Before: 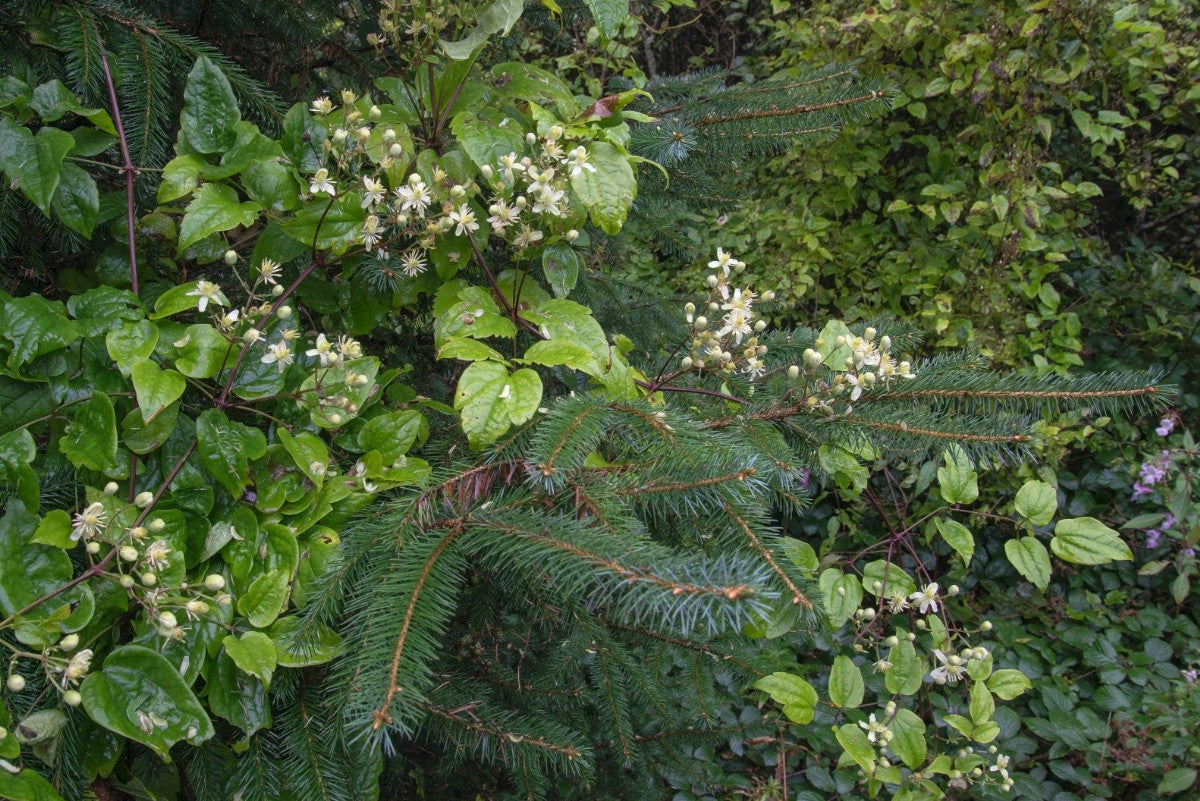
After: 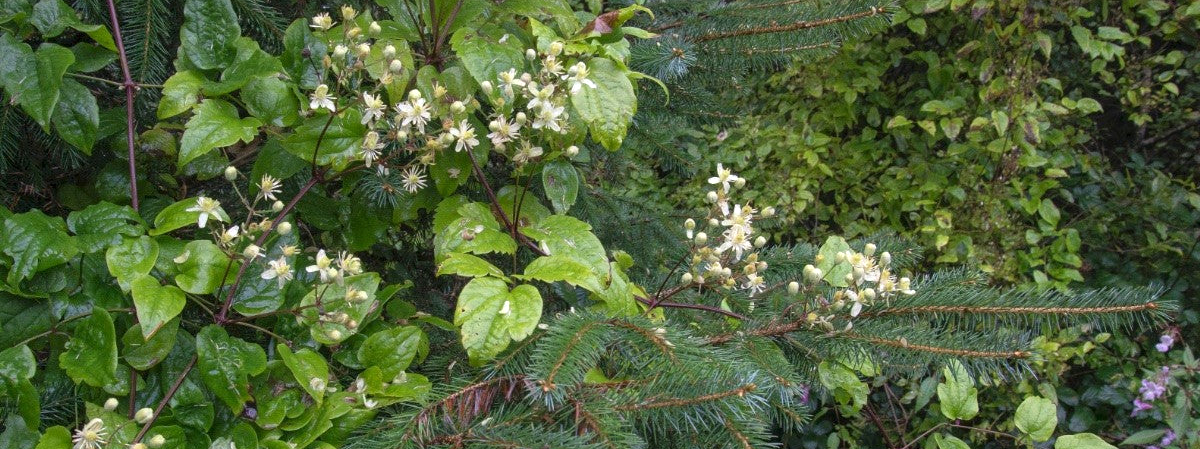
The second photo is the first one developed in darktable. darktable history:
crop and rotate: top 10.605%, bottom 33.274%
exposure: exposure 0.2 EV, compensate highlight preservation false
